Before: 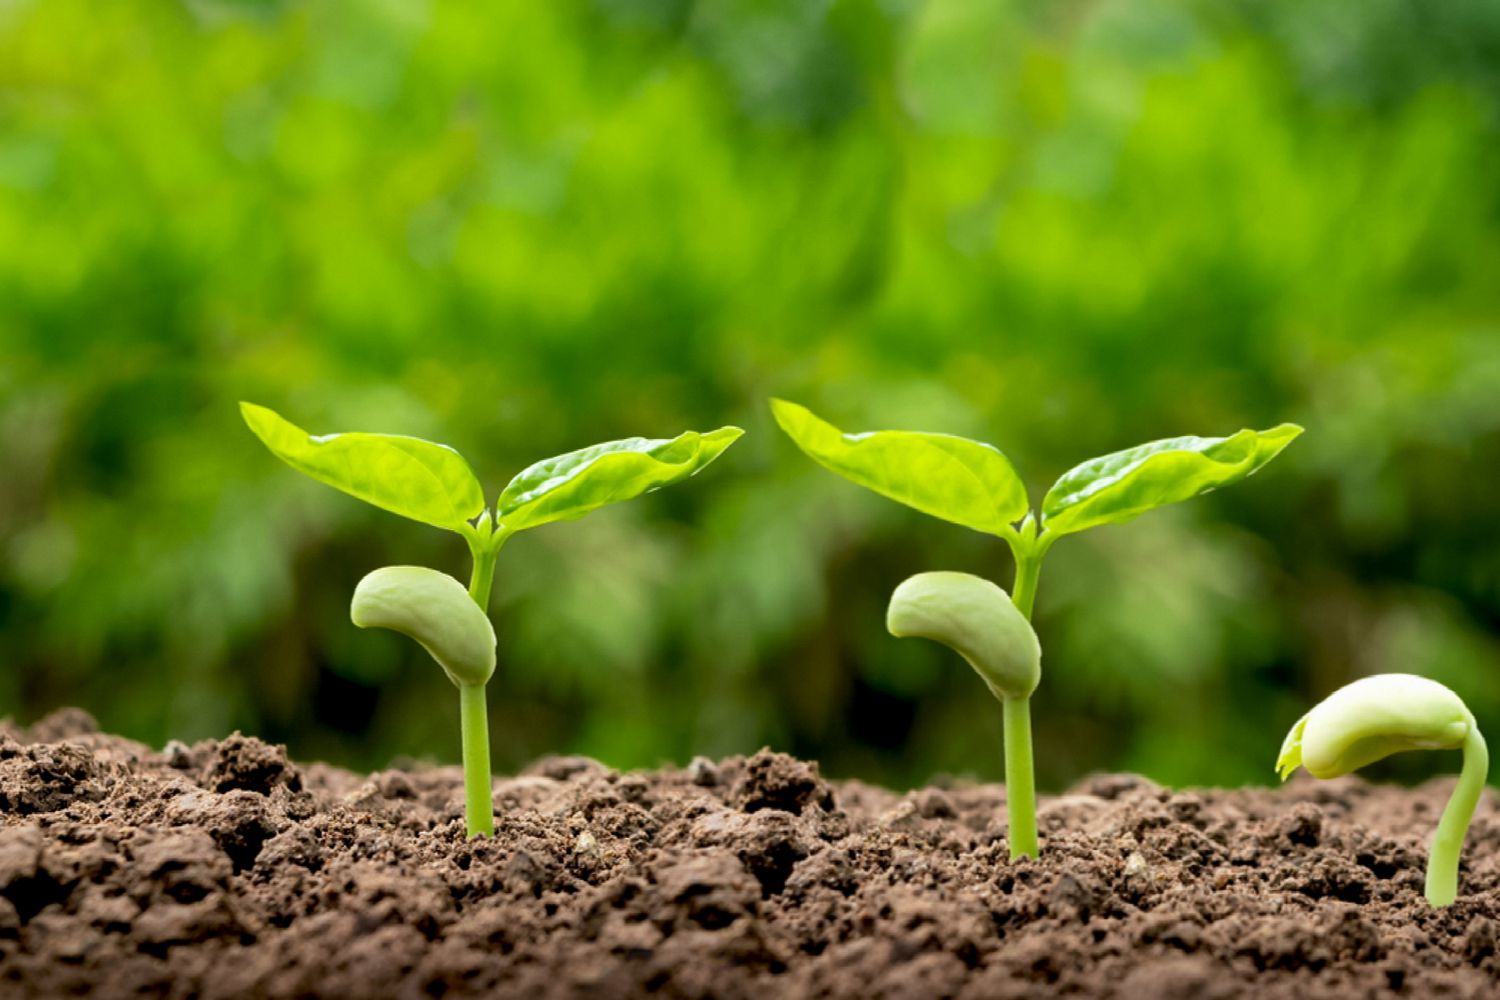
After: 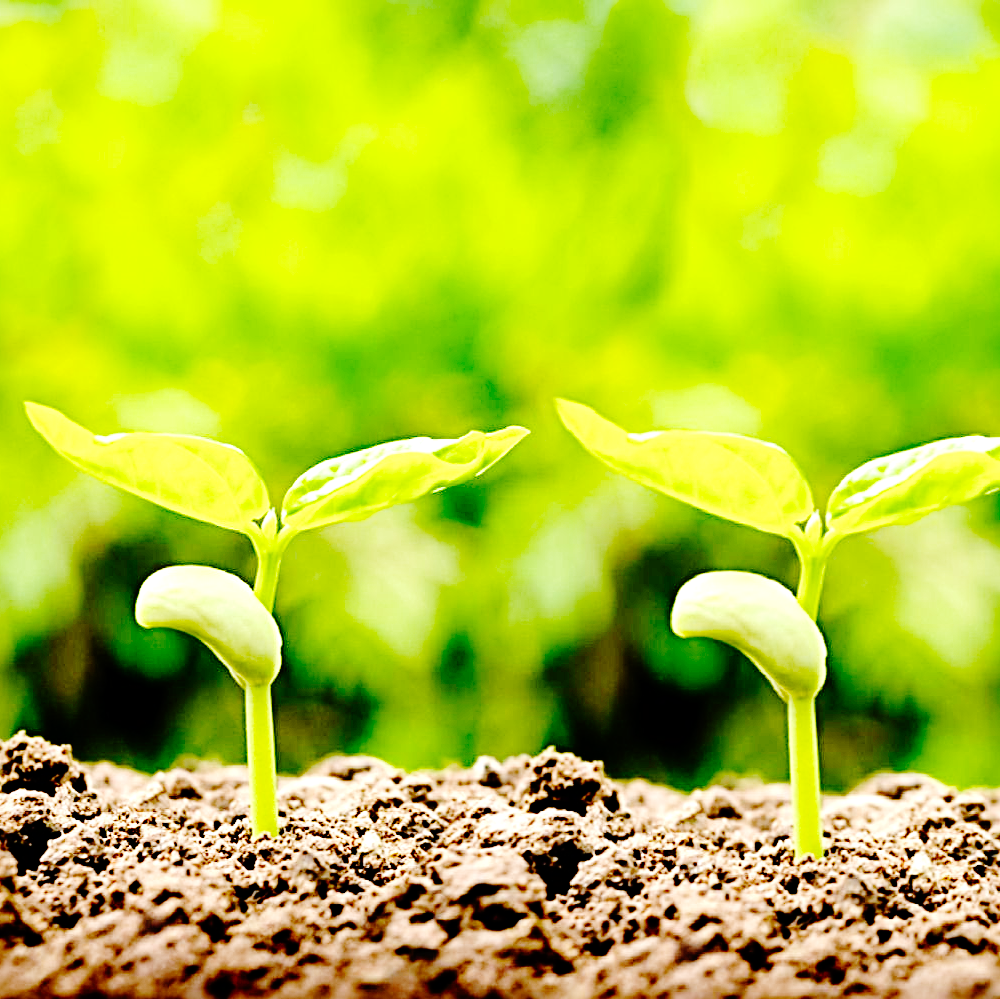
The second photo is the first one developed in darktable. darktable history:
exposure: black level correction 0, exposure 1.012 EV, compensate highlight preservation false
base curve: curves: ch0 [(0, 0) (0.036, 0.01) (0.123, 0.254) (0.258, 0.504) (0.507, 0.748) (1, 1)], preserve colors none
color balance rgb: perceptual saturation grading › global saturation 0.15%, global vibrance 23.873%
sharpen: radius 3.995
crop and rotate: left 14.349%, right 18.977%
